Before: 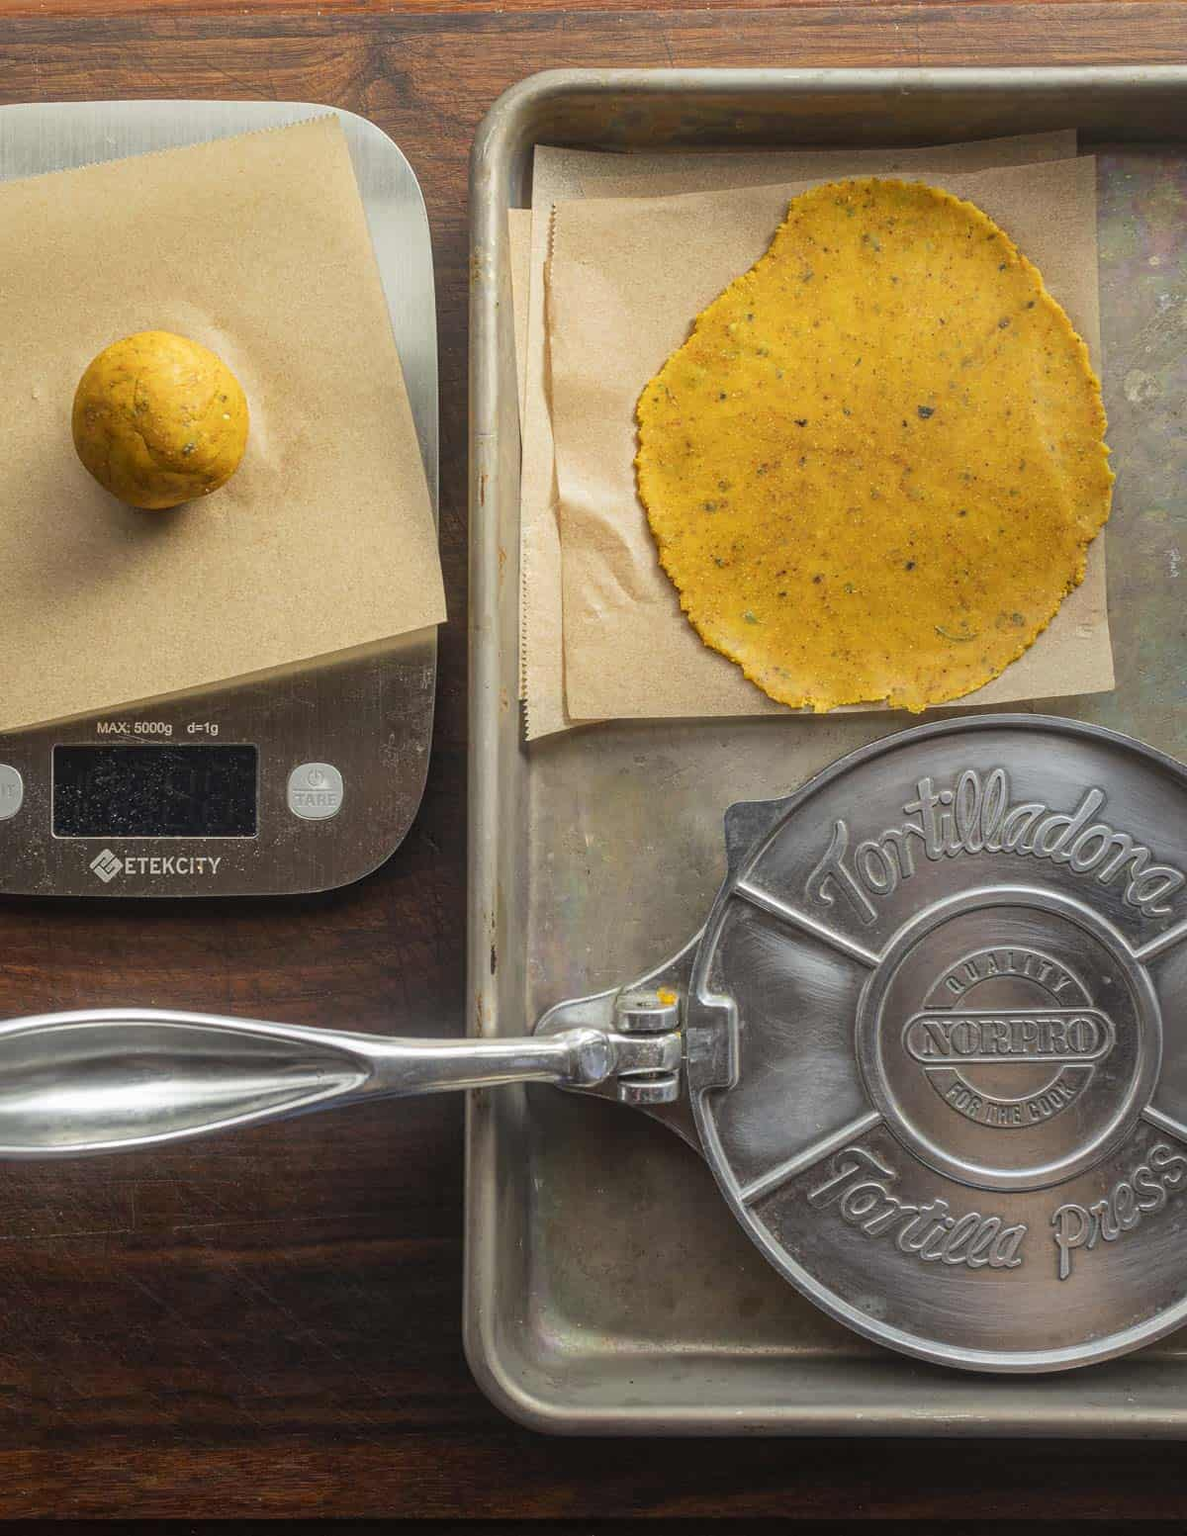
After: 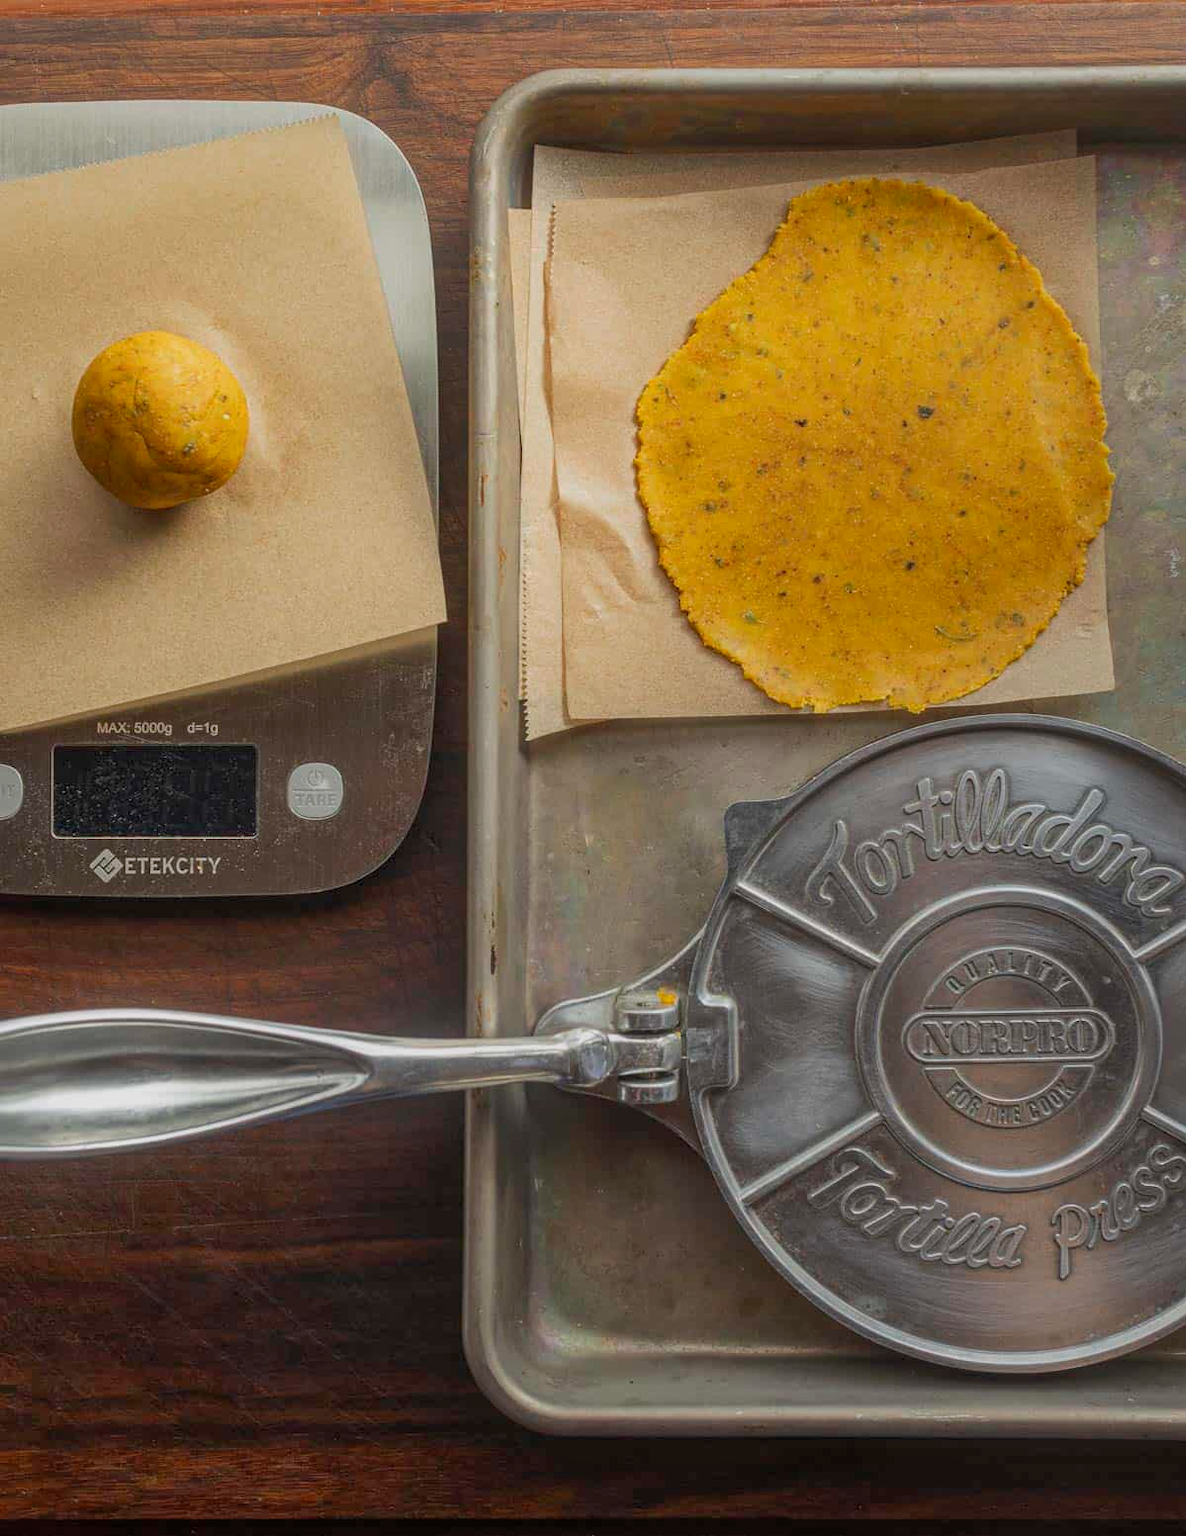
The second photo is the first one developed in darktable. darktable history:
tone equalizer: -8 EV 0.234 EV, -7 EV 0.398 EV, -6 EV 0.387 EV, -5 EV 0.255 EV, -3 EV -0.254 EV, -2 EV -0.407 EV, -1 EV -0.424 EV, +0 EV -0.244 EV, mask exposure compensation -0.503 EV
